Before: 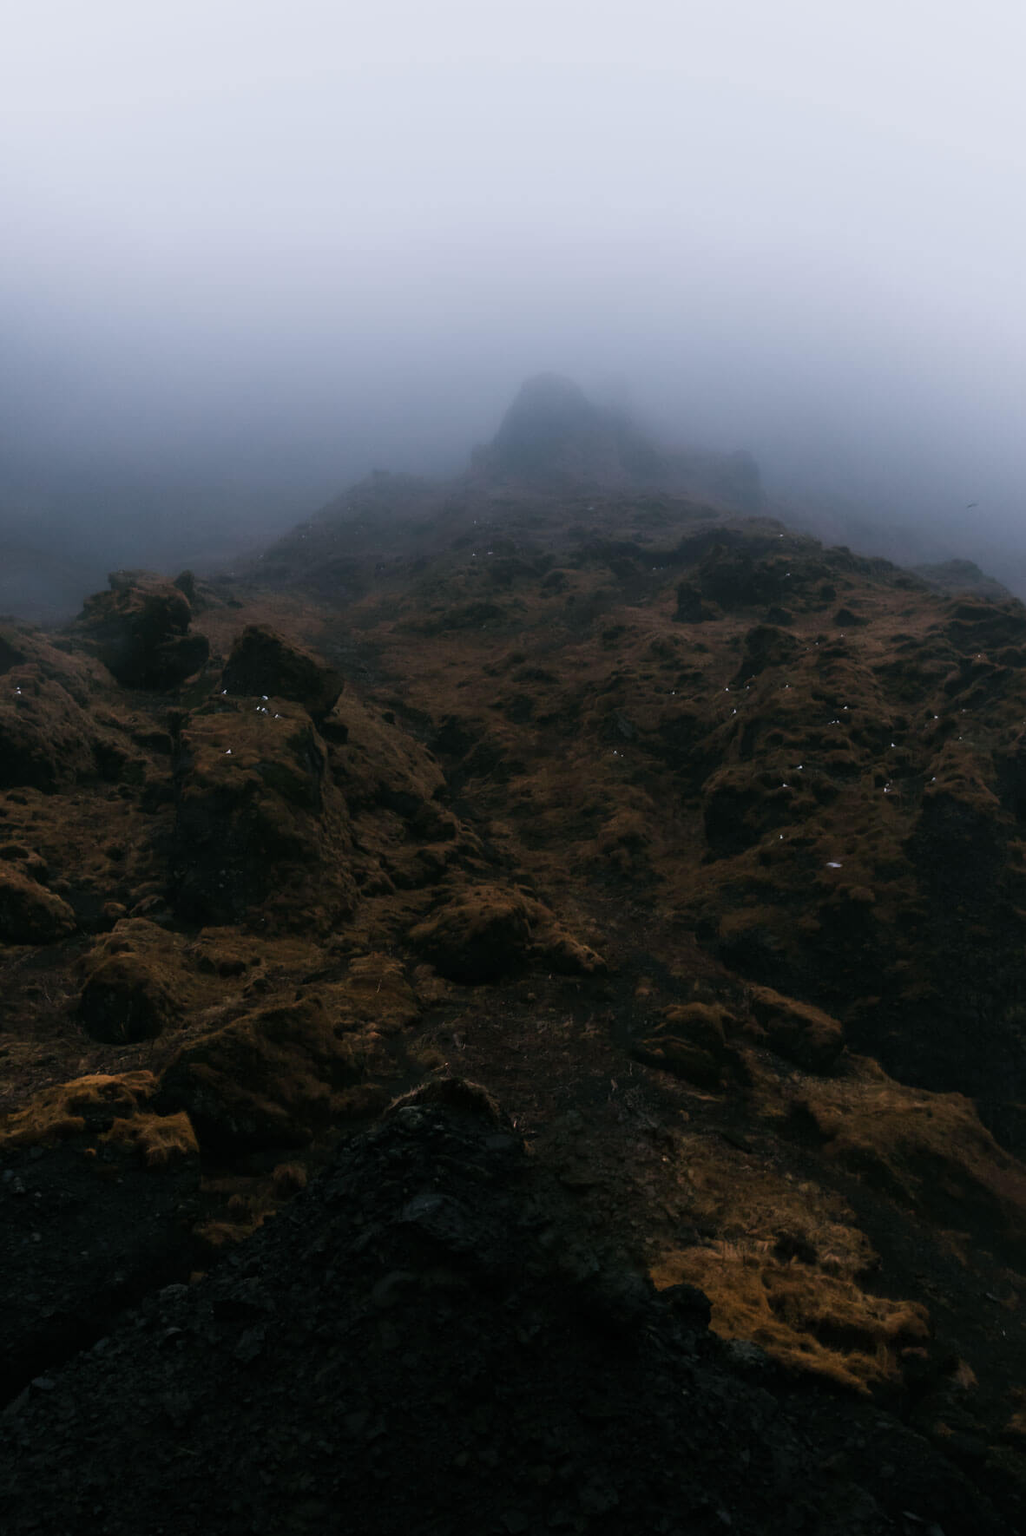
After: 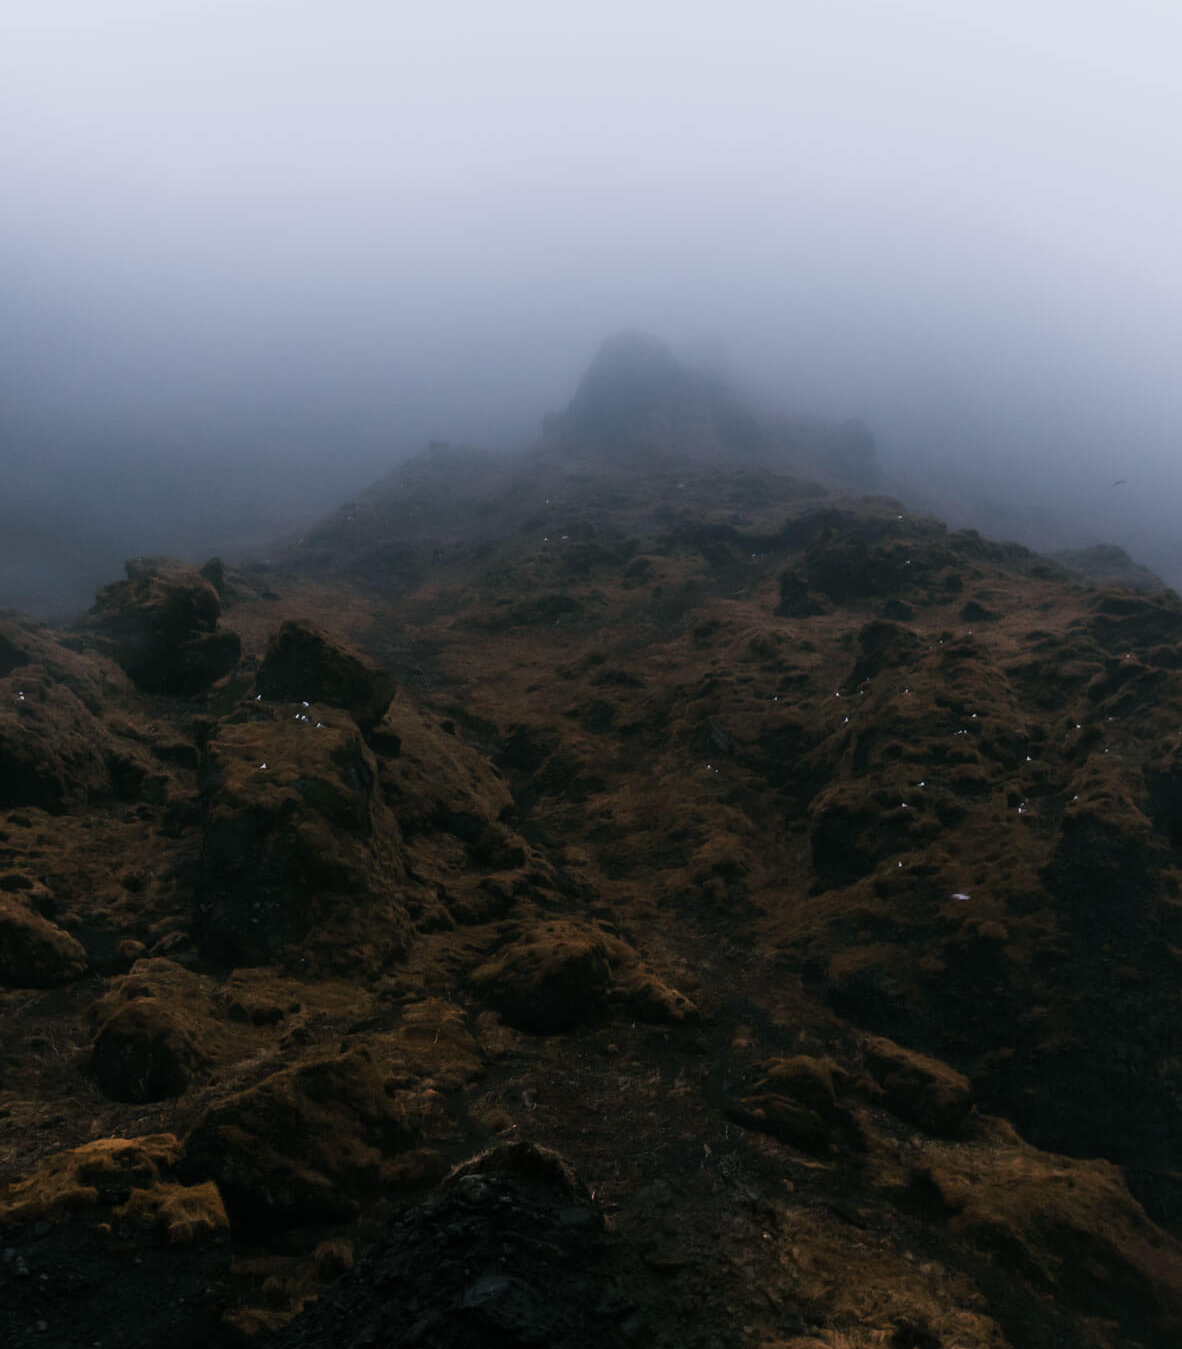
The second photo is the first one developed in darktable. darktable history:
crop: top 5.673%, bottom 18.098%
